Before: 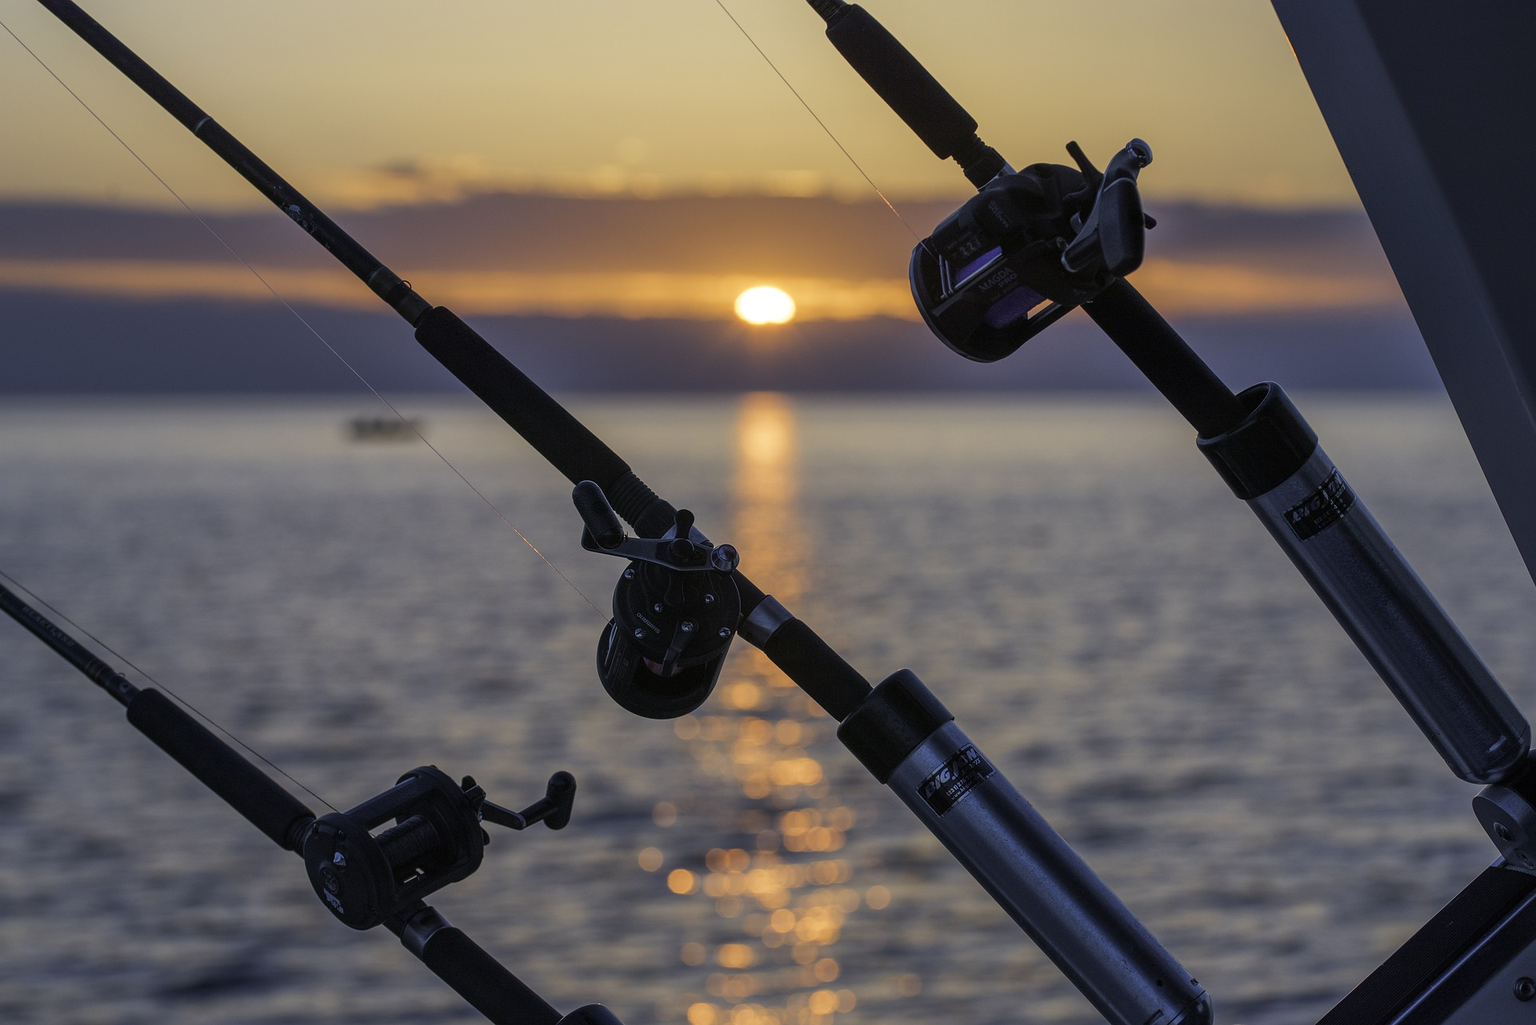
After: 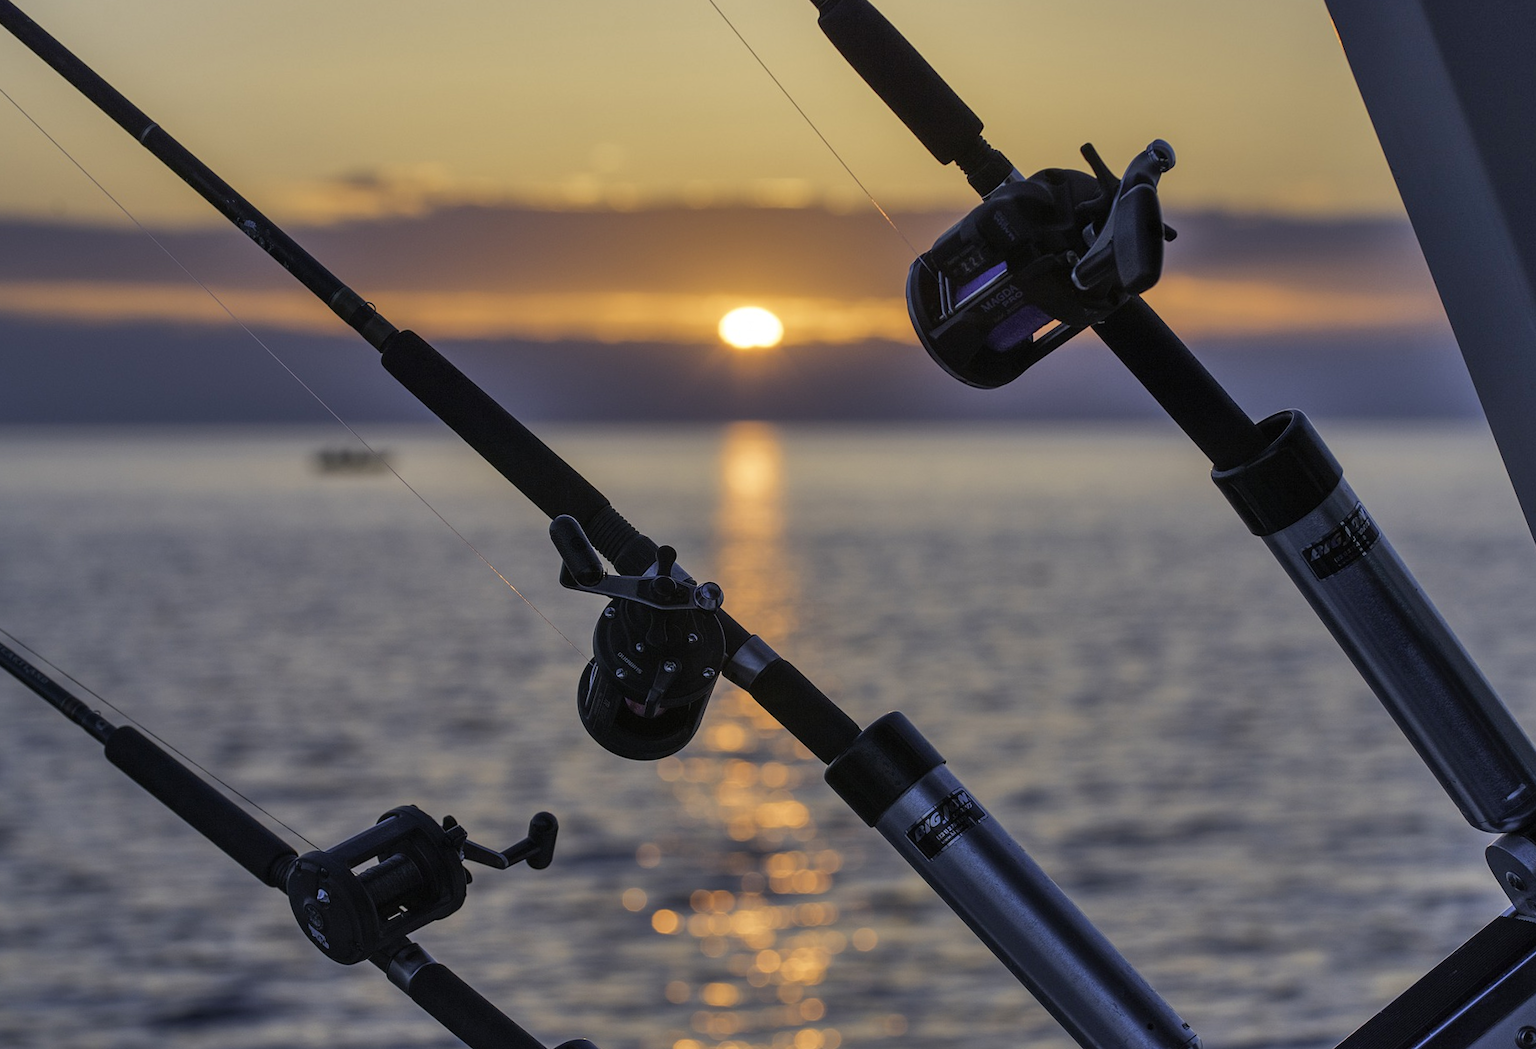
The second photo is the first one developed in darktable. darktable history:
rotate and perspective: rotation 0.074°, lens shift (vertical) 0.096, lens shift (horizontal) -0.041, crop left 0.043, crop right 0.952, crop top 0.024, crop bottom 0.979
shadows and highlights: white point adjustment 0.05, highlights color adjustment 55.9%, soften with gaussian
